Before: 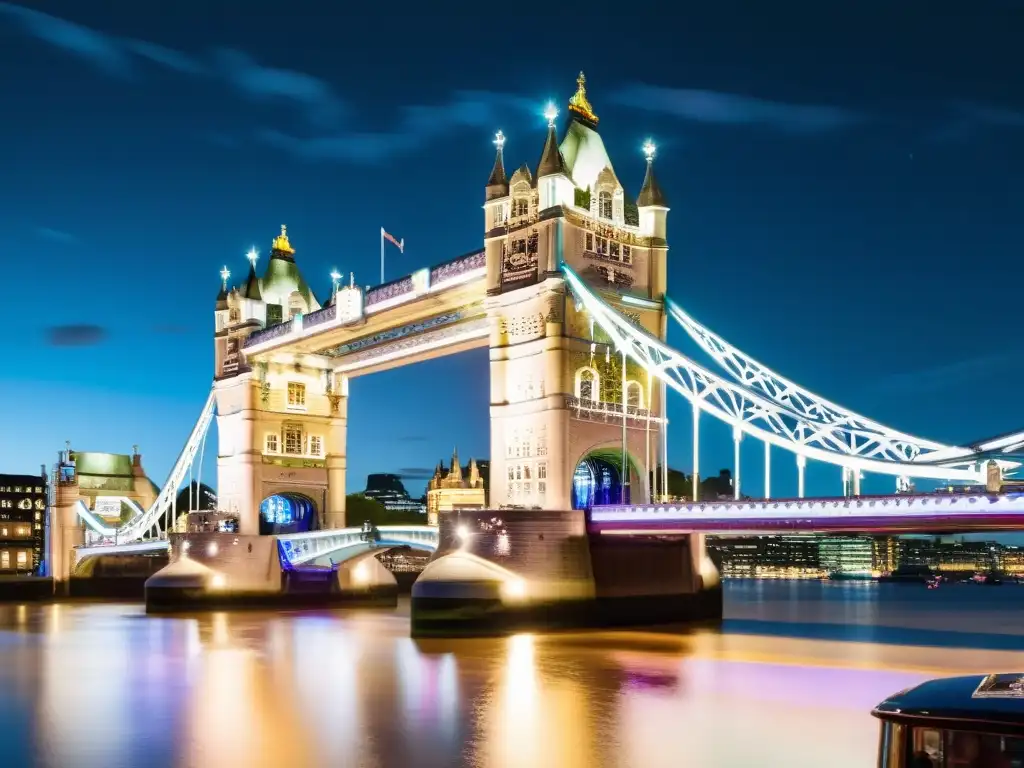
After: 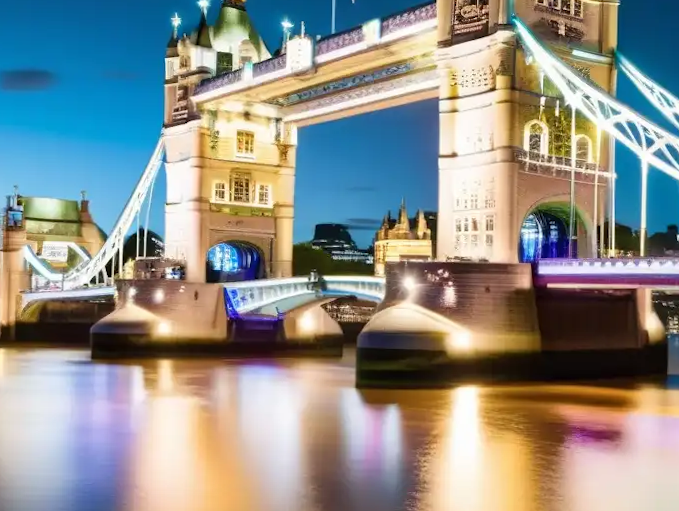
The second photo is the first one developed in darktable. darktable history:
crop and rotate: angle -0.958°, left 4.064%, top 31.956%, right 28.118%
